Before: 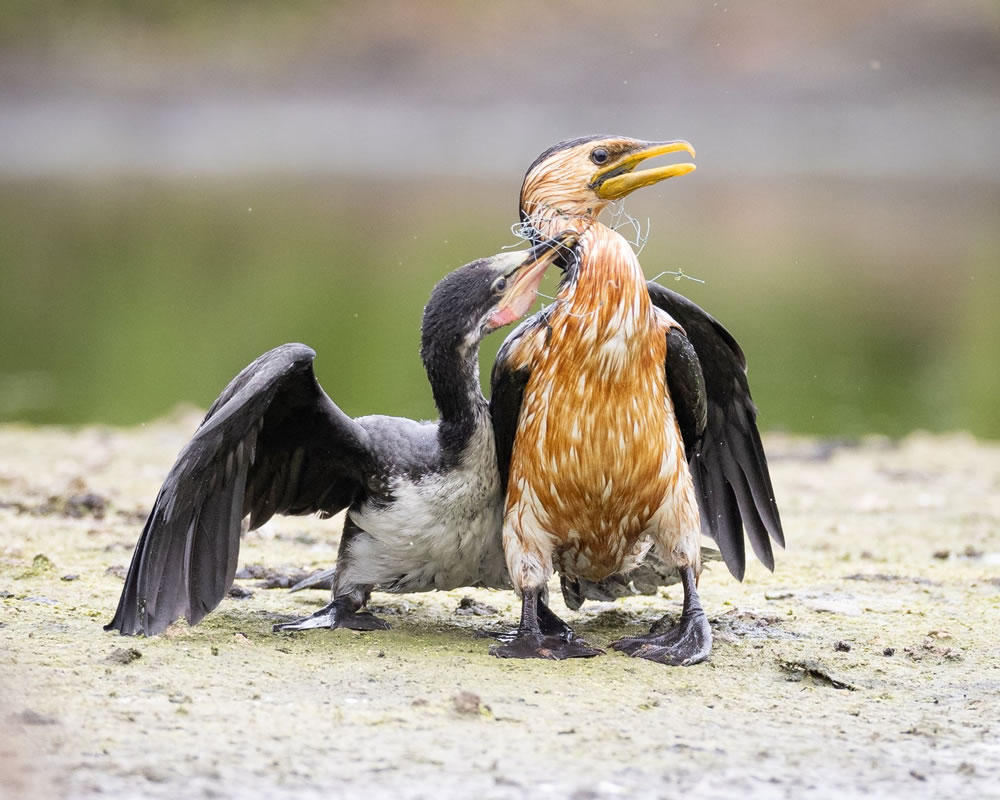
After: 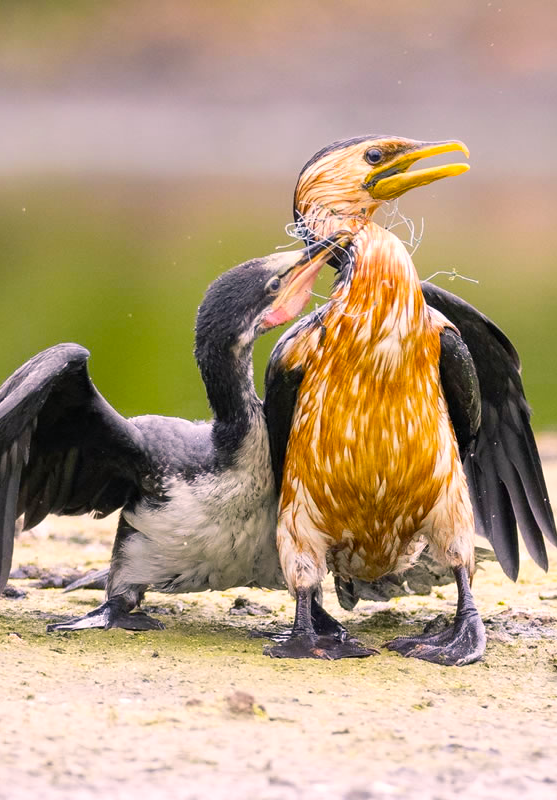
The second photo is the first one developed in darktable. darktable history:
crop and rotate: left 22.633%, right 21.581%
color balance rgb: shadows lift › chroma 1.039%, shadows lift › hue 240.5°, power › hue 330.27°, highlights gain › chroma 2.328%, highlights gain › hue 36.5°, linear chroma grading › global chroma 8.998%, perceptual saturation grading › global saturation 29.751%
exposure: exposure 0.128 EV, compensate exposure bias true, compensate highlight preservation false
